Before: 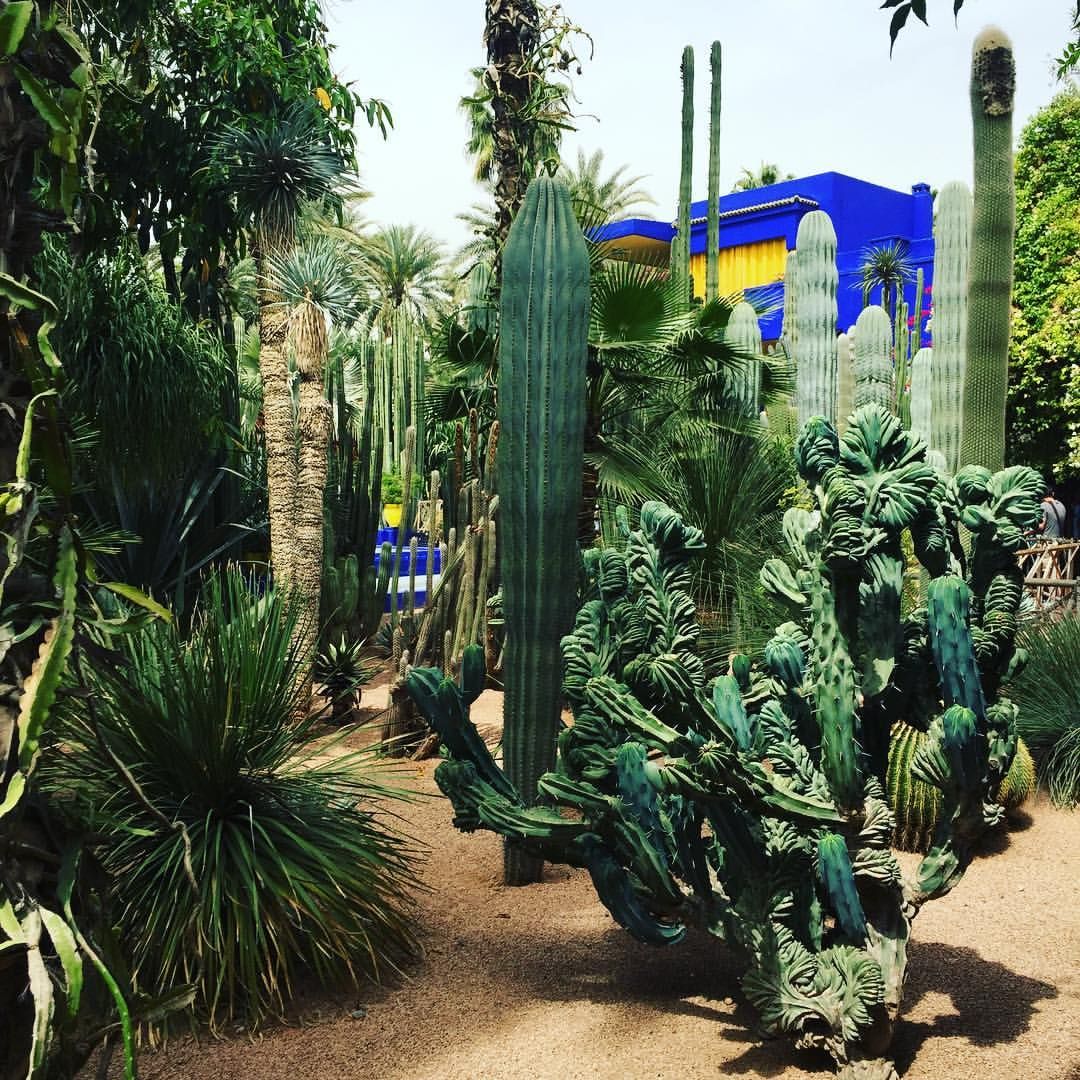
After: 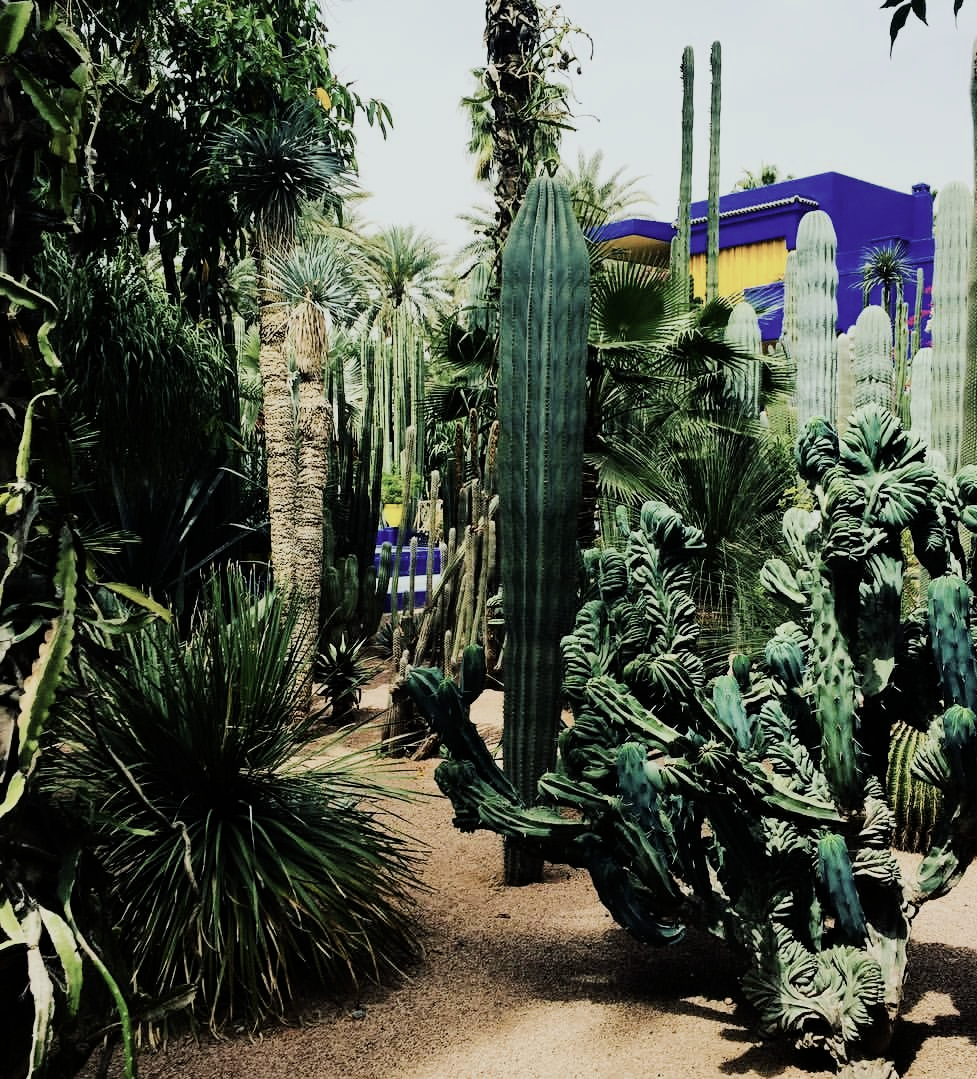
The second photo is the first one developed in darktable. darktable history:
crop: right 9.51%, bottom 0.025%
filmic rgb: black relative exposure -7.47 EV, white relative exposure 4.86 EV, threshold 2.97 EV, hardness 3.39, iterations of high-quality reconstruction 0, enable highlight reconstruction true
contrast brightness saturation: contrast 0.096, saturation -0.365
color balance rgb: perceptual saturation grading › global saturation 29.922%
tone equalizer: -8 EV -0.38 EV, -7 EV -0.418 EV, -6 EV -0.348 EV, -5 EV -0.204 EV, -3 EV 0.245 EV, -2 EV 0.309 EV, -1 EV 0.393 EV, +0 EV 0.389 EV, edges refinement/feathering 500, mask exposure compensation -1.57 EV, preserve details no
